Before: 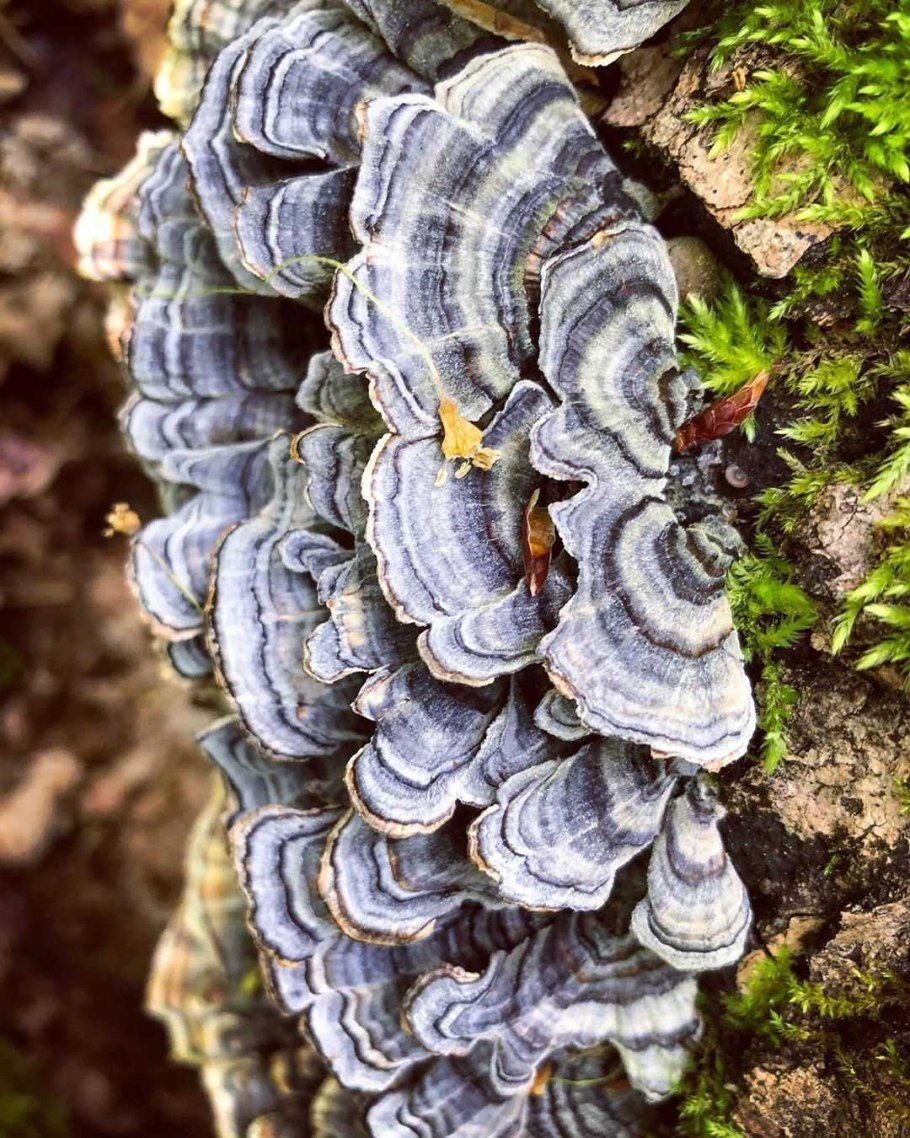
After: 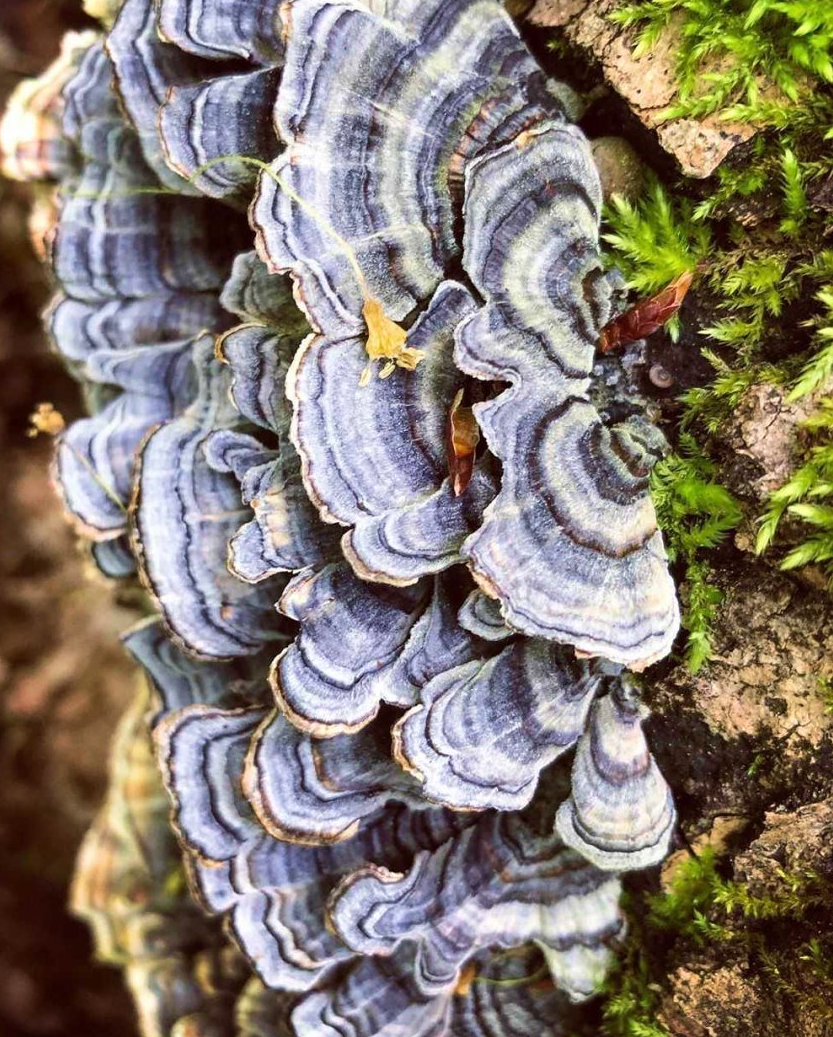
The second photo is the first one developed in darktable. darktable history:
crop and rotate: left 8.405%, top 8.84%
velvia: on, module defaults
